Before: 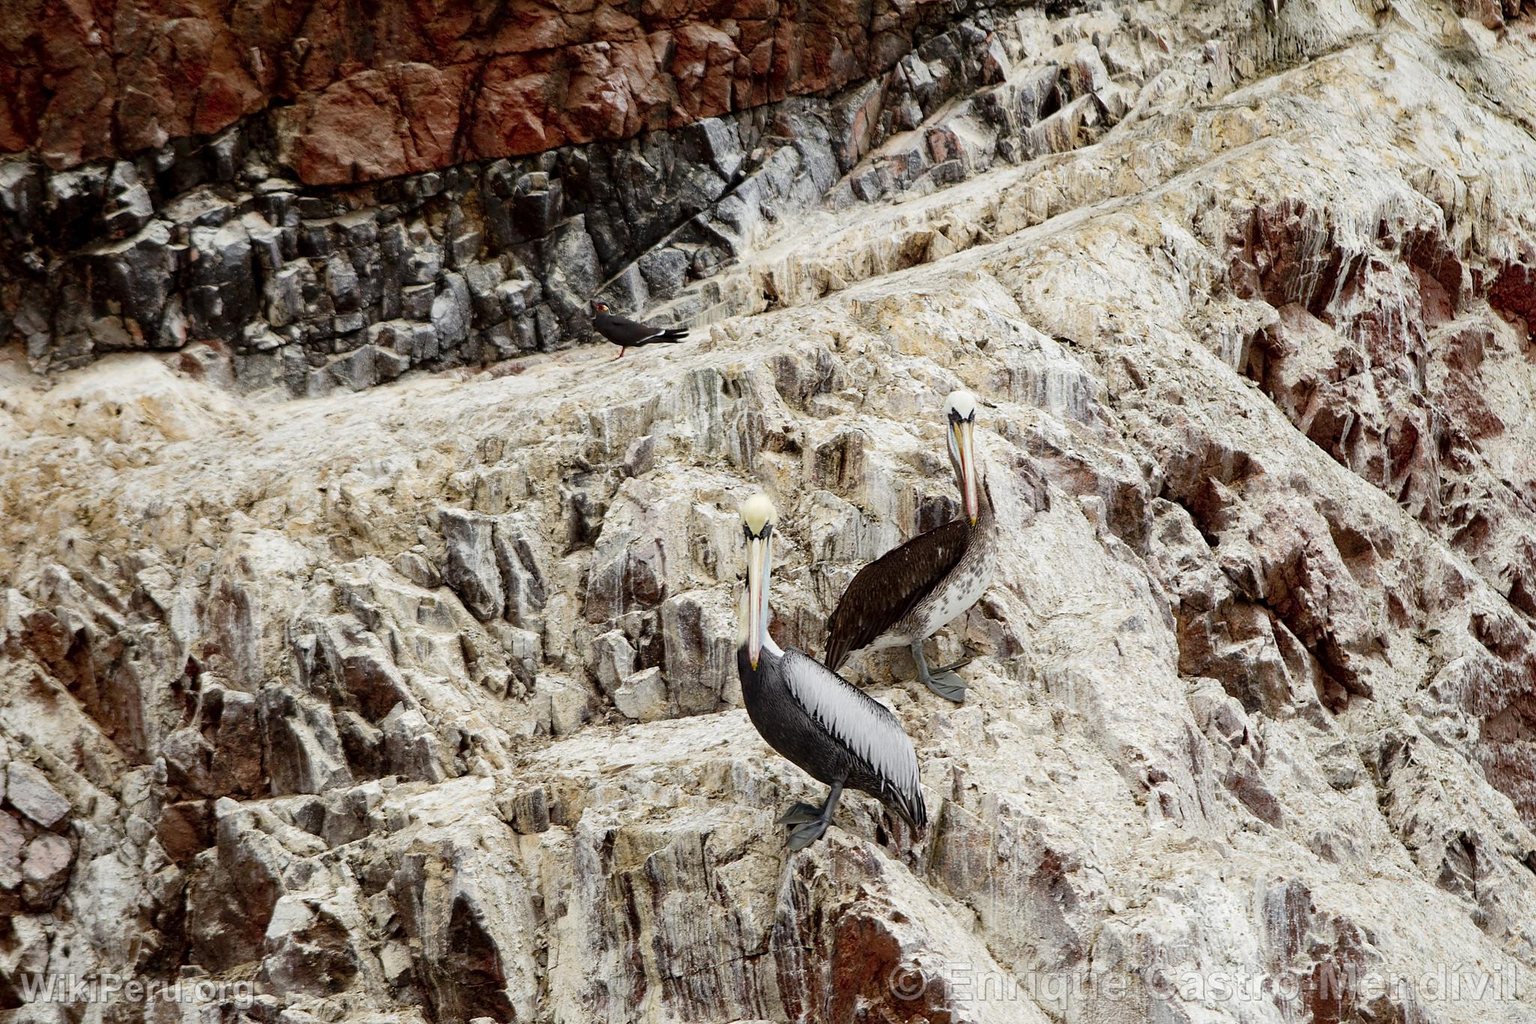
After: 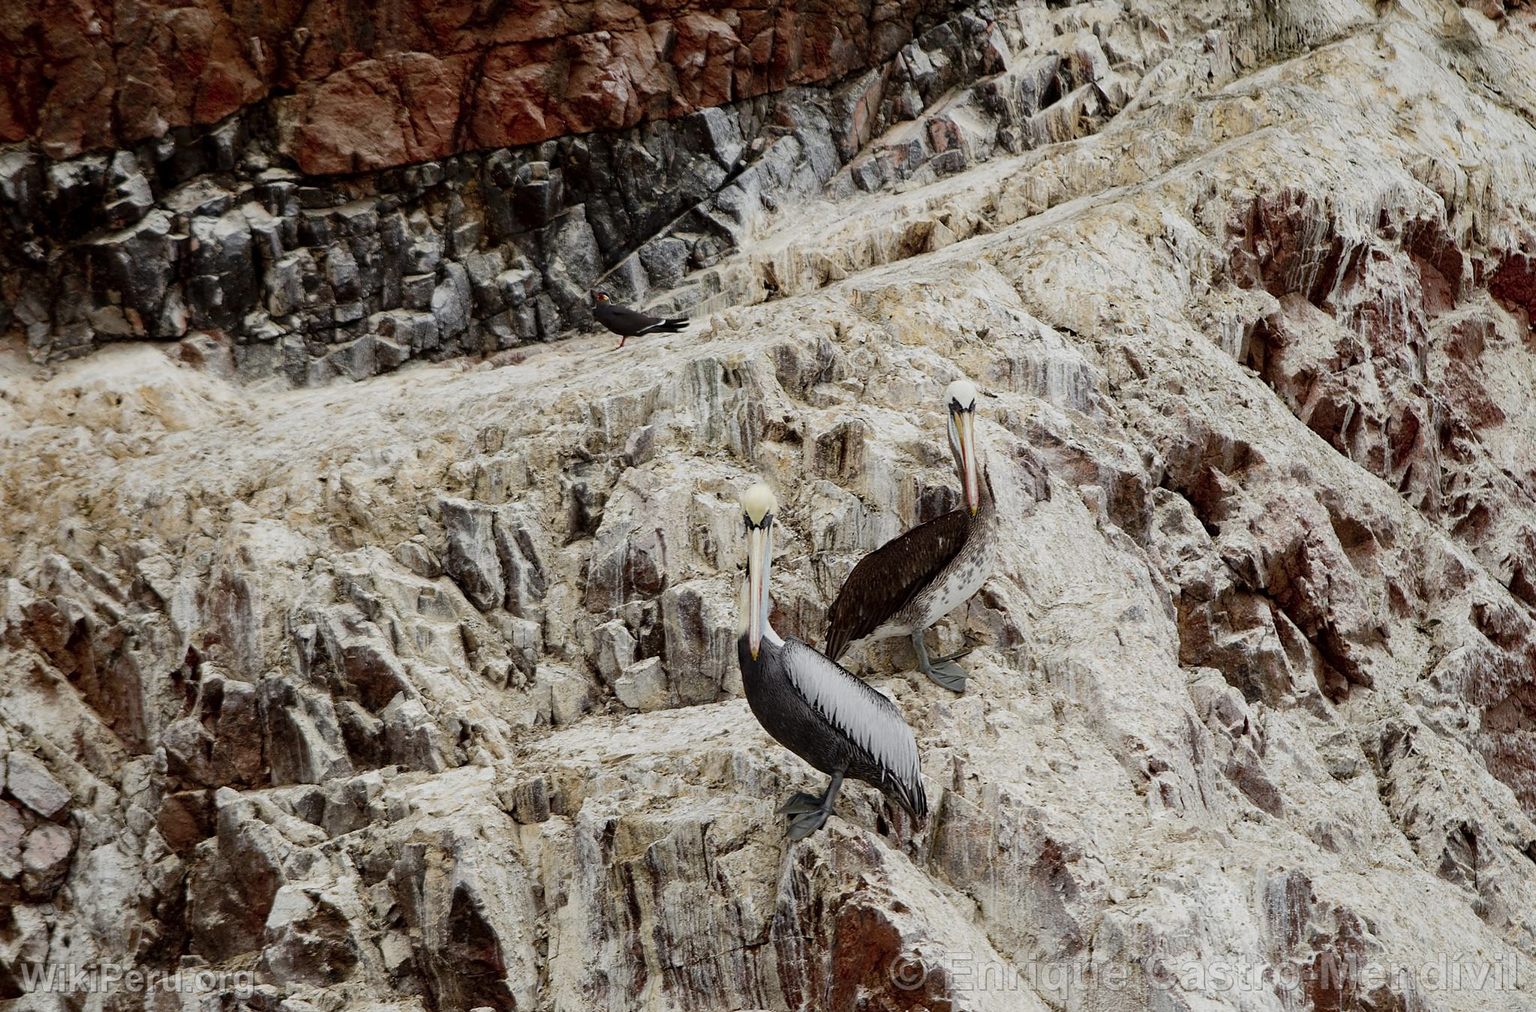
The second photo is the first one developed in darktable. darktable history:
color balance rgb: perceptual saturation grading › global saturation -1%
exposure: exposure -0.151 EV
crop: top 1.049%, right 0.001%
color zones: curves: ch0 [(0.25, 0.5) (0.428, 0.473) (0.75, 0.5)]; ch1 [(0.243, 0.479) (0.398, 0.452) (0.75, 0.5)]
